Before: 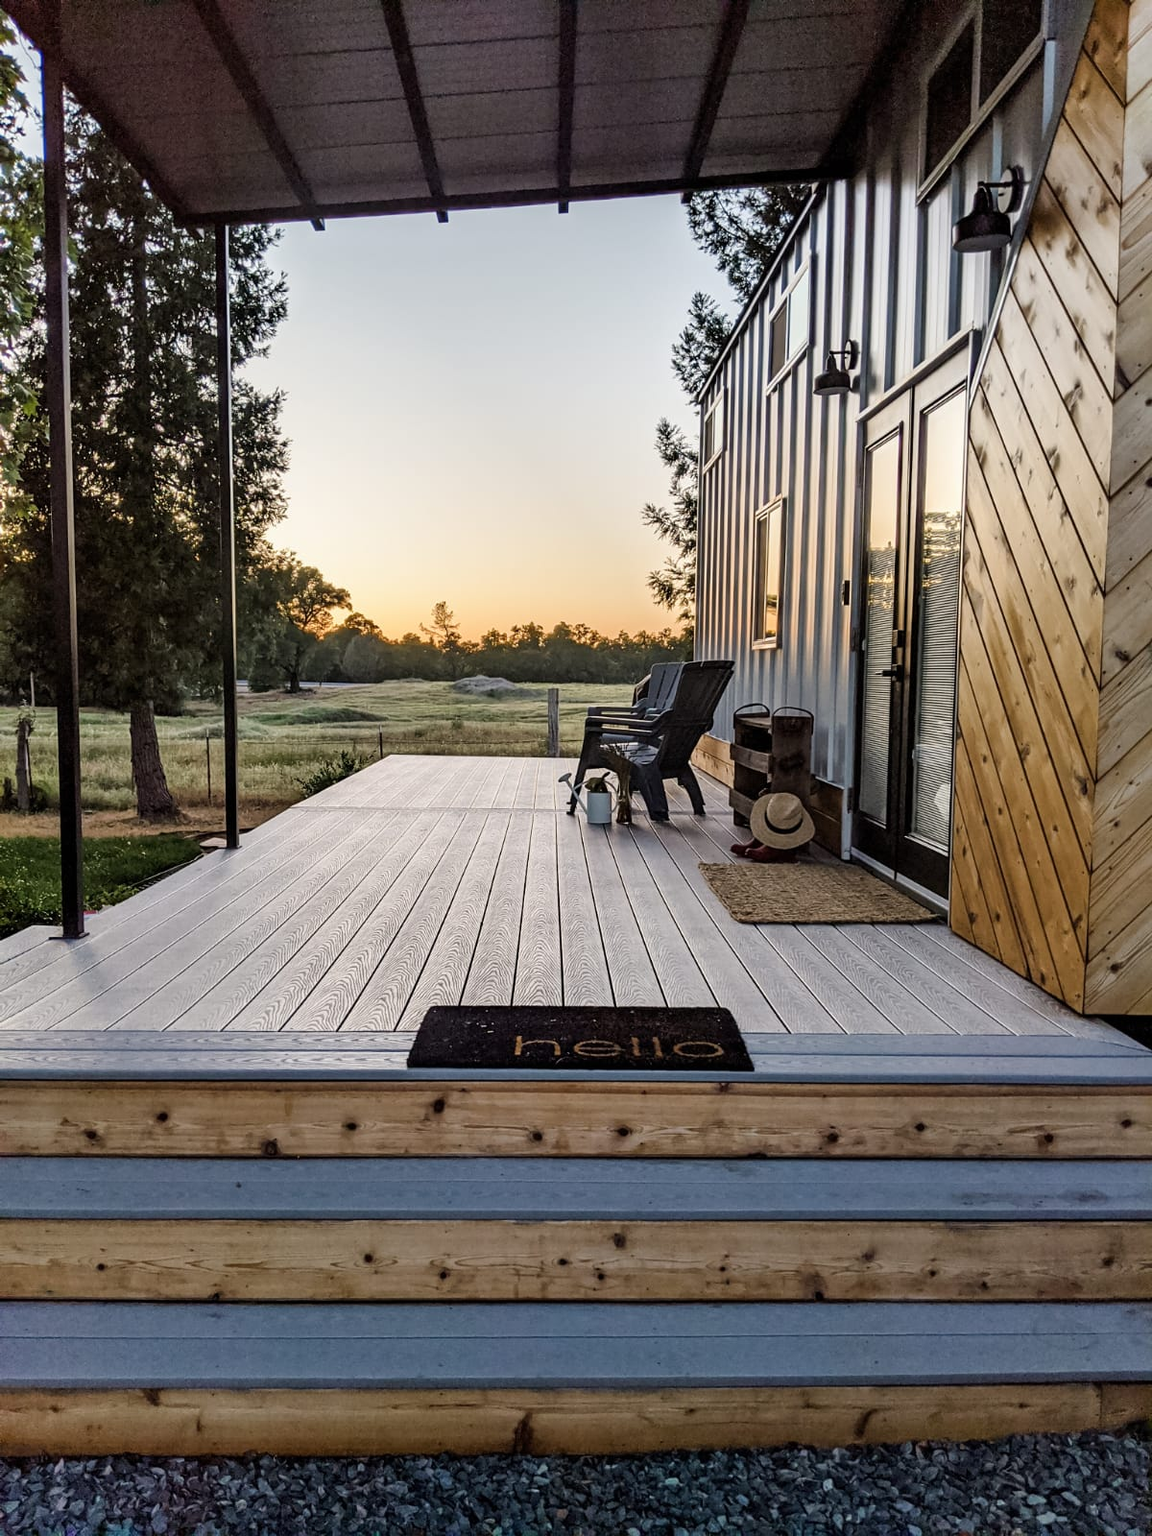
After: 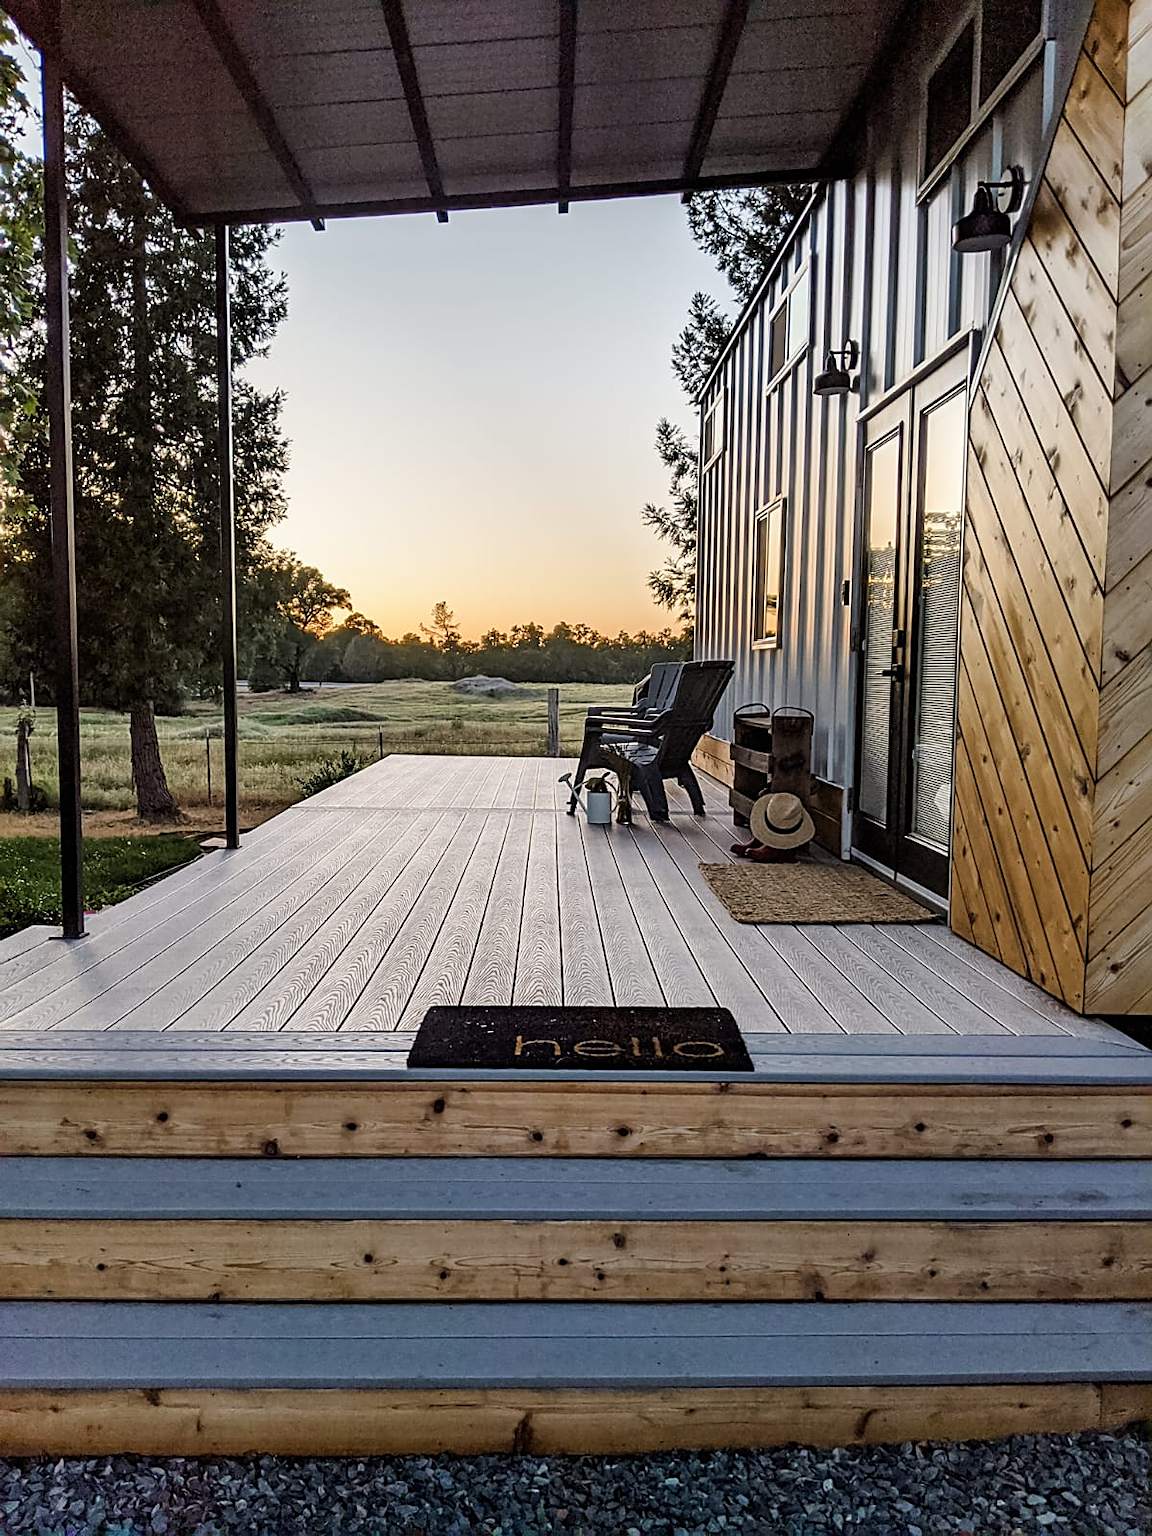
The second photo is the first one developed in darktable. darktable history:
sharpen: radius 1.919
